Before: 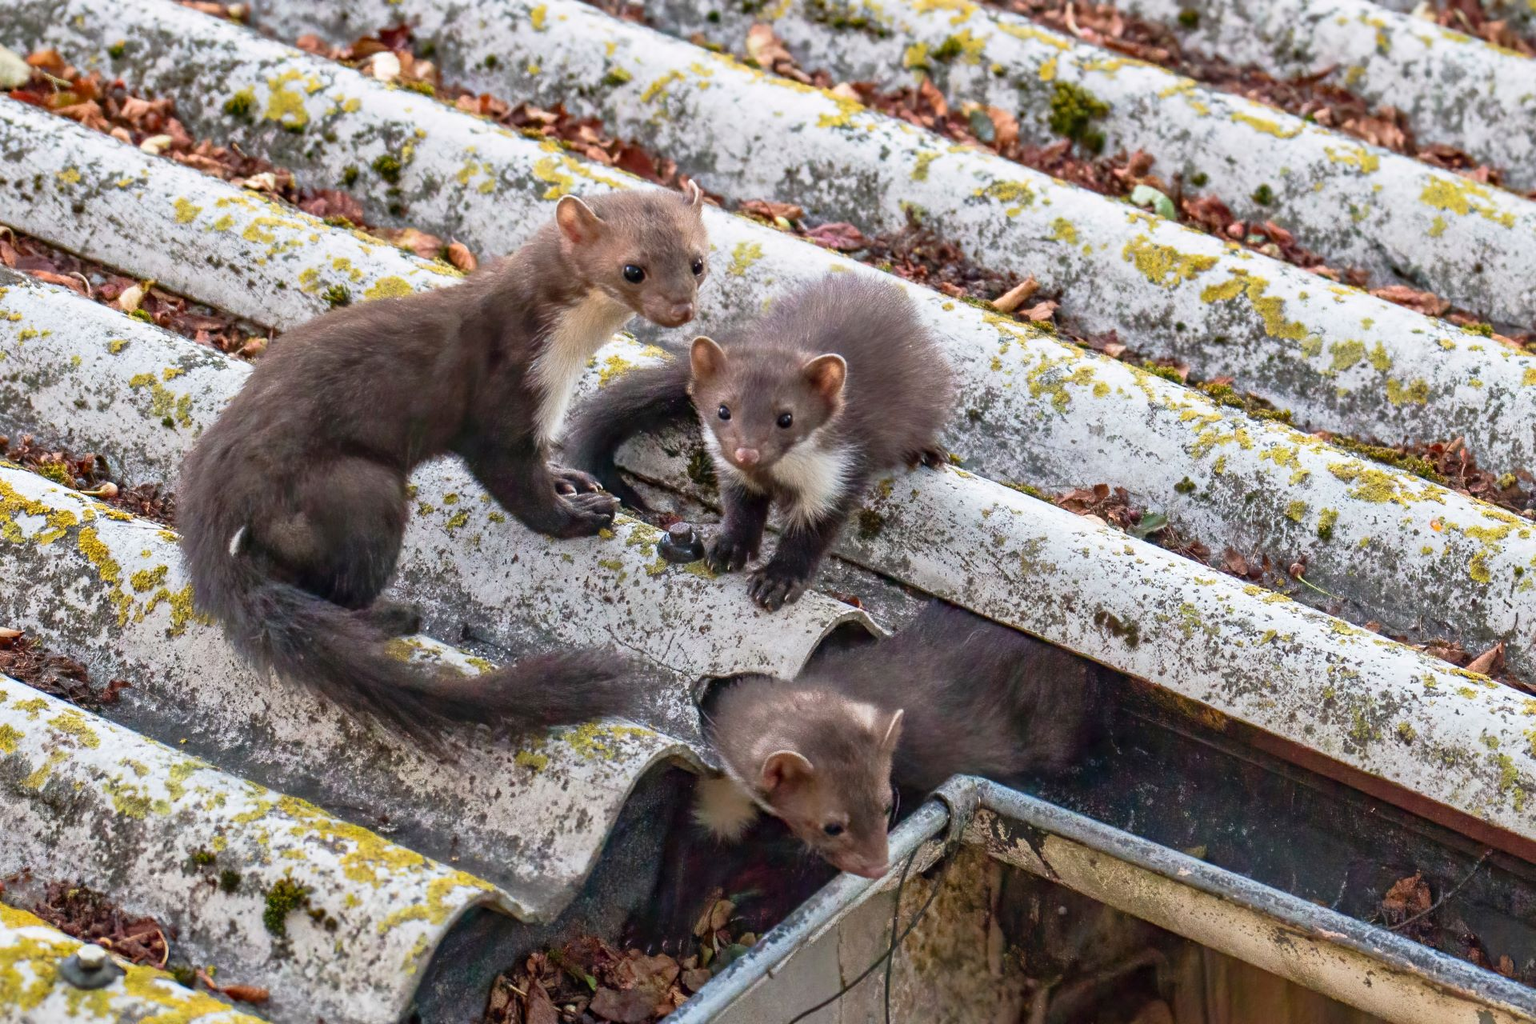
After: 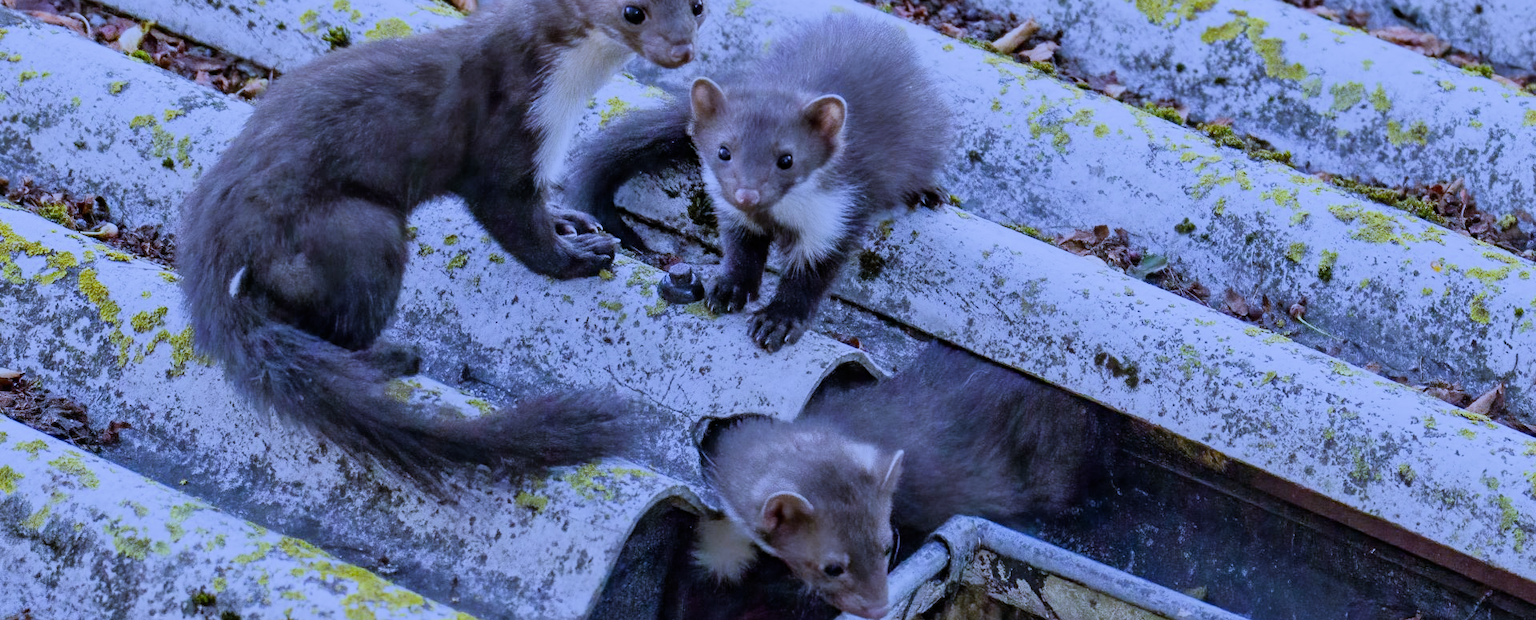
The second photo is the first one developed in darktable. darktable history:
crop and rotate: top 25.357%, bottom 13.942%
white balance: red 0.766, blue 1.537
filmic rgb: black relative exposure -7.65 EV, white relative exposure 4.56 EV, hardness 3.61
